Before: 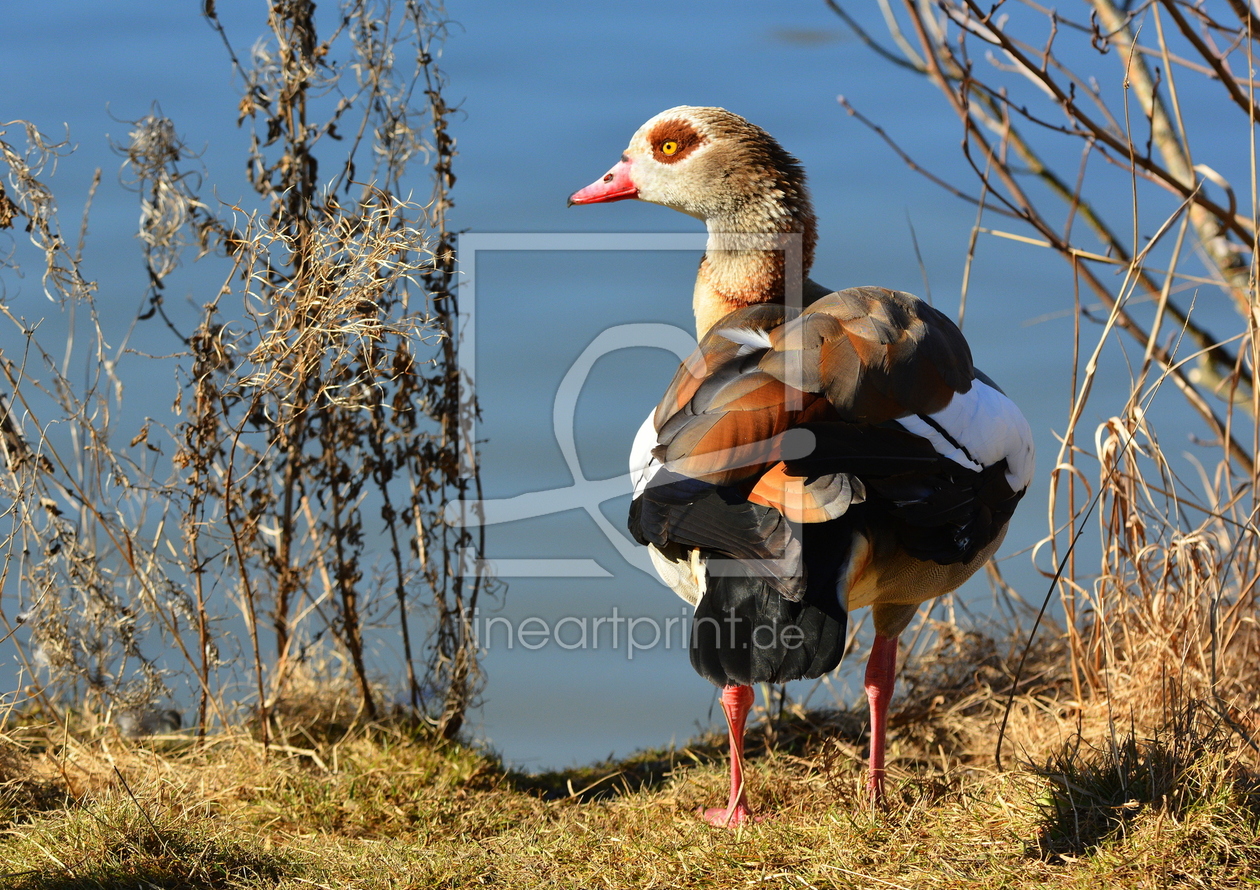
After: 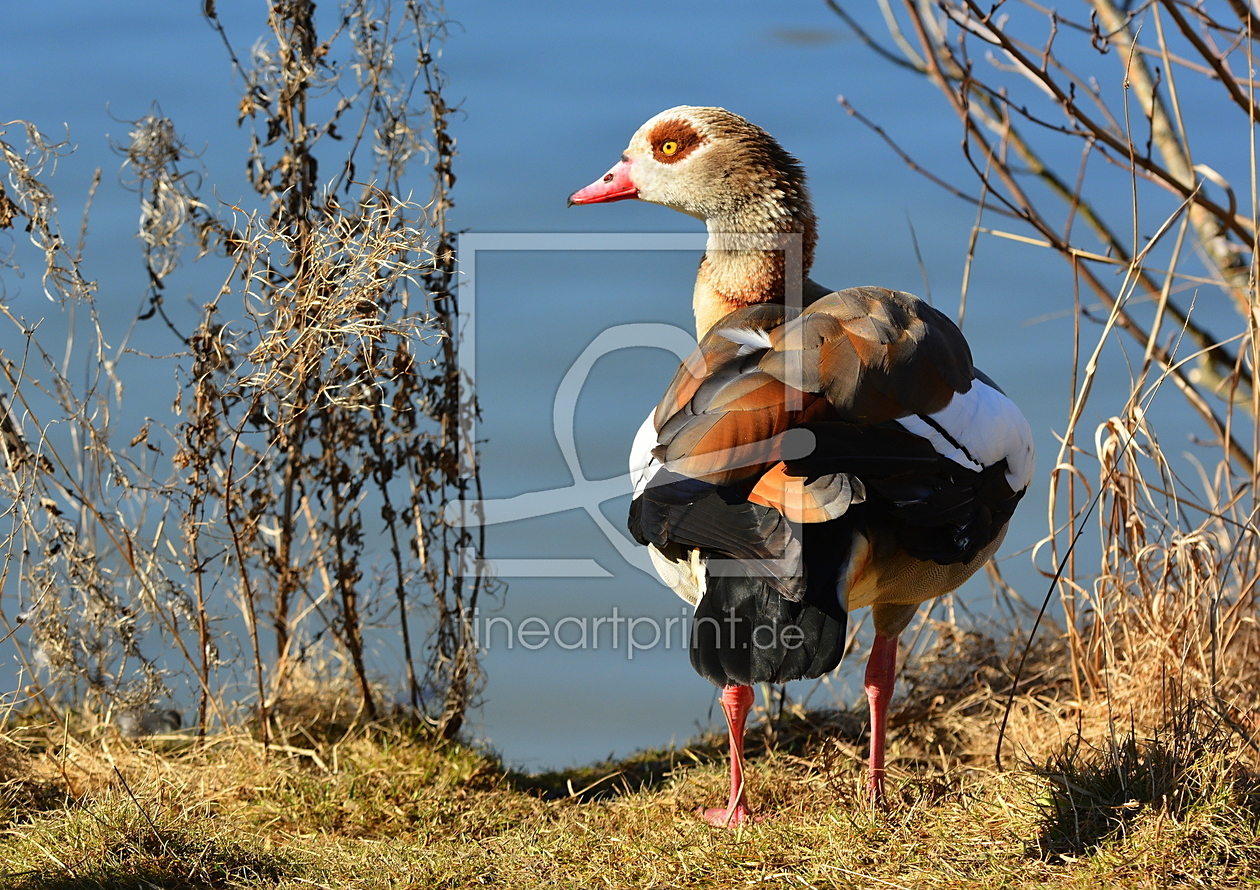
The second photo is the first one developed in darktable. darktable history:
sharpen: radius 1.819, amount 0.406, threshold 1.713
